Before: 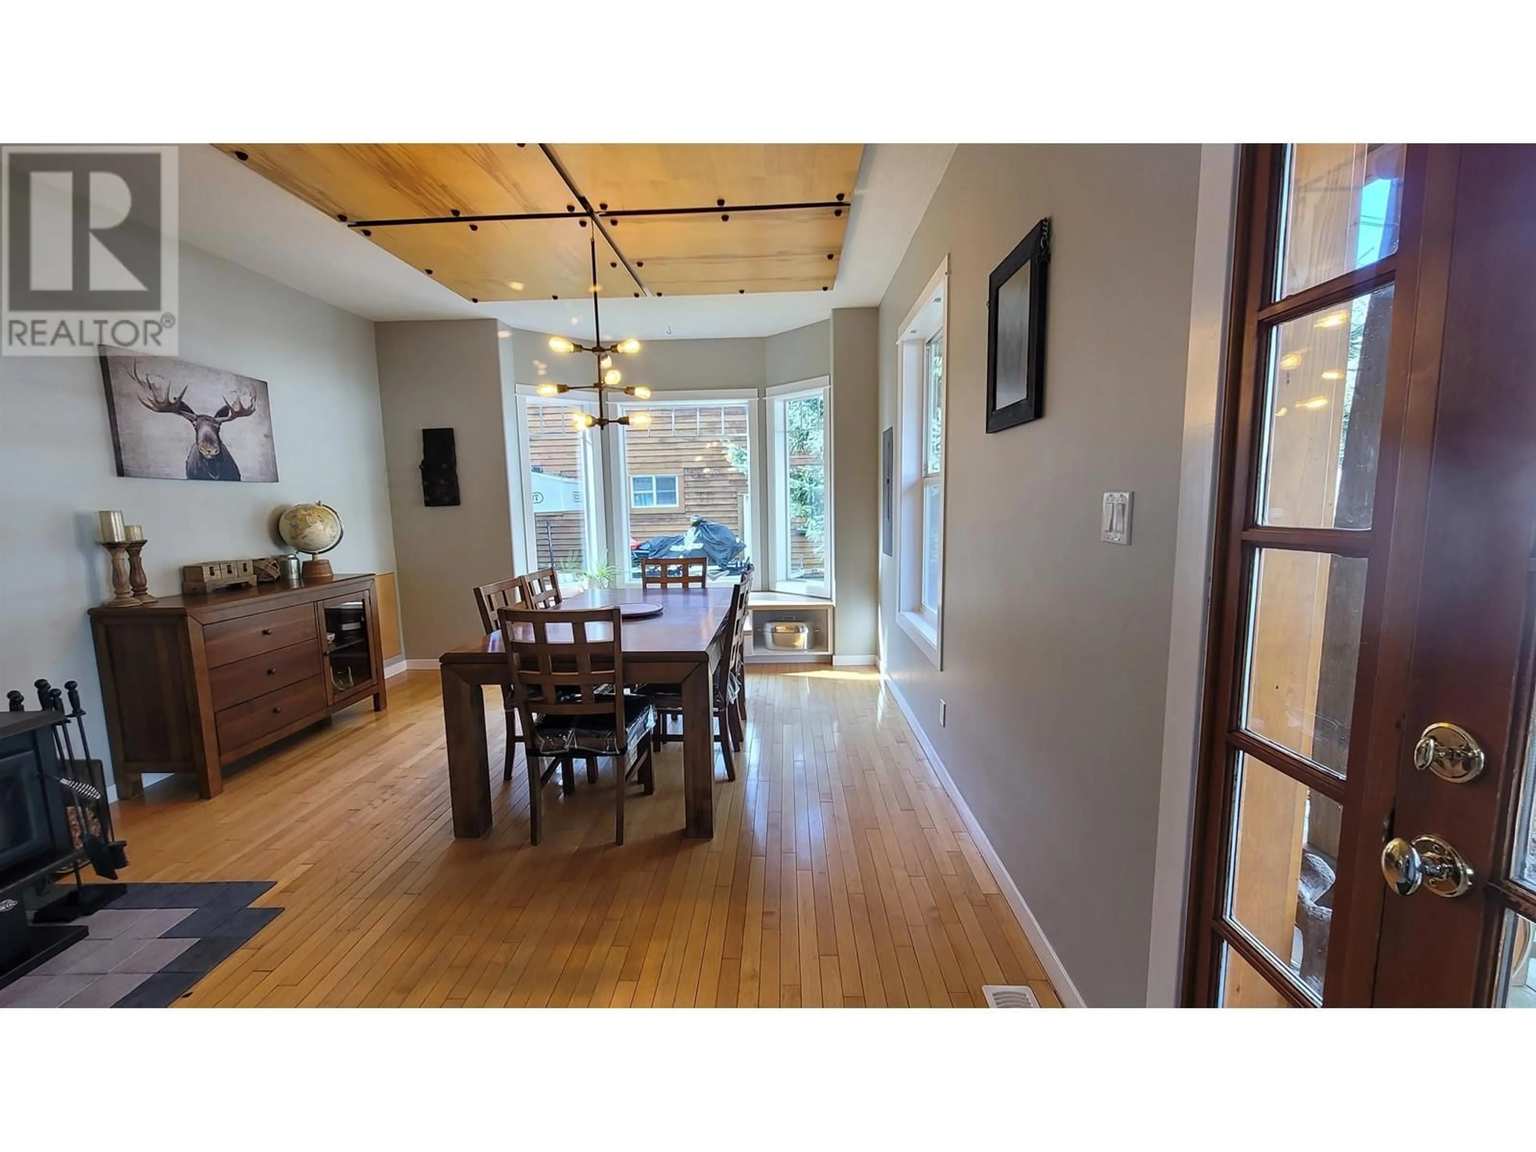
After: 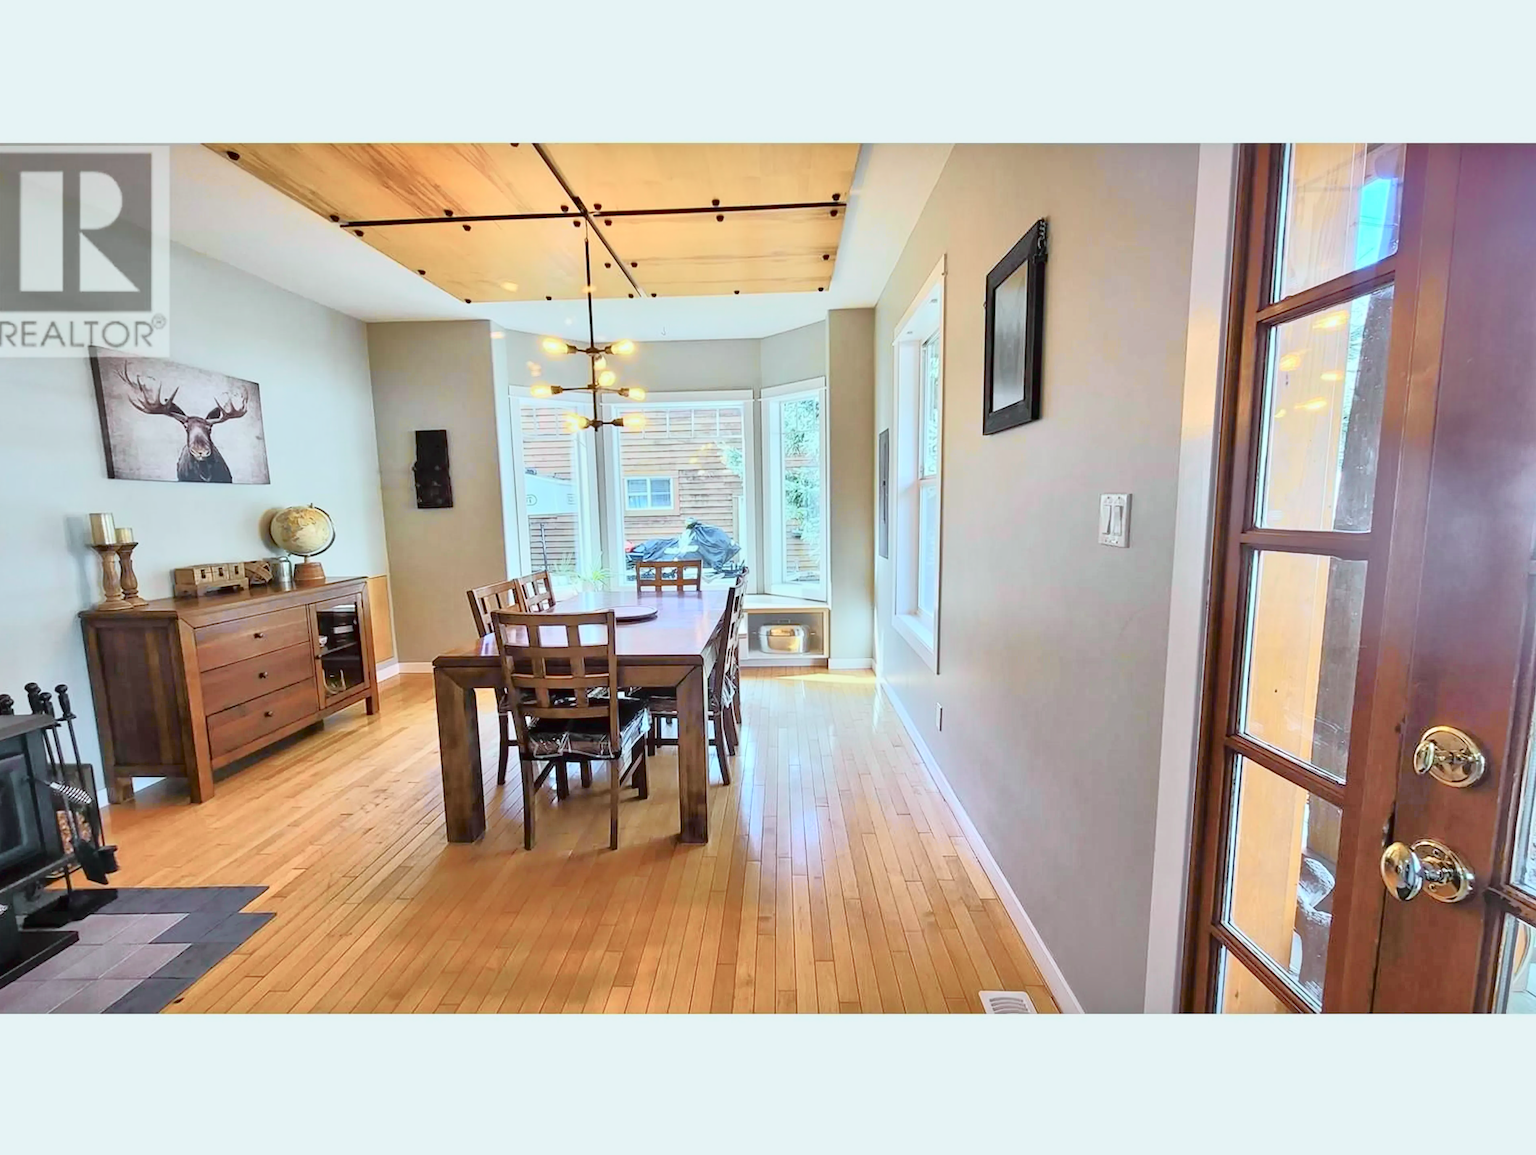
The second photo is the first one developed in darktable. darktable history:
tone equalizer: -8 EV 1.97 EV, -7 EV 1.99 EV, -6 EV 1.97 EV, -5 EV 2 EV, -4 EV 1.99 EV, -3 EV 1.5 EV, -2 EV 0.976 EV, -1 EV 0.52 EV
crop and rotate: left 0.69%, top 0.144%, bottom 0.235%
tone curve: curves: ch0 [(0, 0.008) (0.081, 0.044) (0.177, 0.123) (0.283, 0.253) (0.416, 0.449) (0.495, 0.524) (0.661, 0.756) (0.796, 0.859) (1, 0.951)]; ch1 [(0, 0) (0.161, 0.092) (0.35, 0.33) (0.392, 0.392) (0.427, 0.426) (0.479, 0.472) (0.505, 0.5) (0.521, 0.524) (0.567, 0.564) (0.583, 0.588) (0.625, 0.627) (0.678, 0.733) (1, 1)]; ch2 [(0, 0) (0.346, 0.362) (0.404, 0.427) (0.502, 0.499) (0.531, 0.523) (0.544, 0.561) (0.58, 0.59) (0.629, 0.642) (0.717, 0.678) (1, 1)], color space Lab, independent channels, preserve colors none
color correction: highlights a* -2.8, highlights b* -2.46, shadows a* 2.17, shadows b* 2.95
